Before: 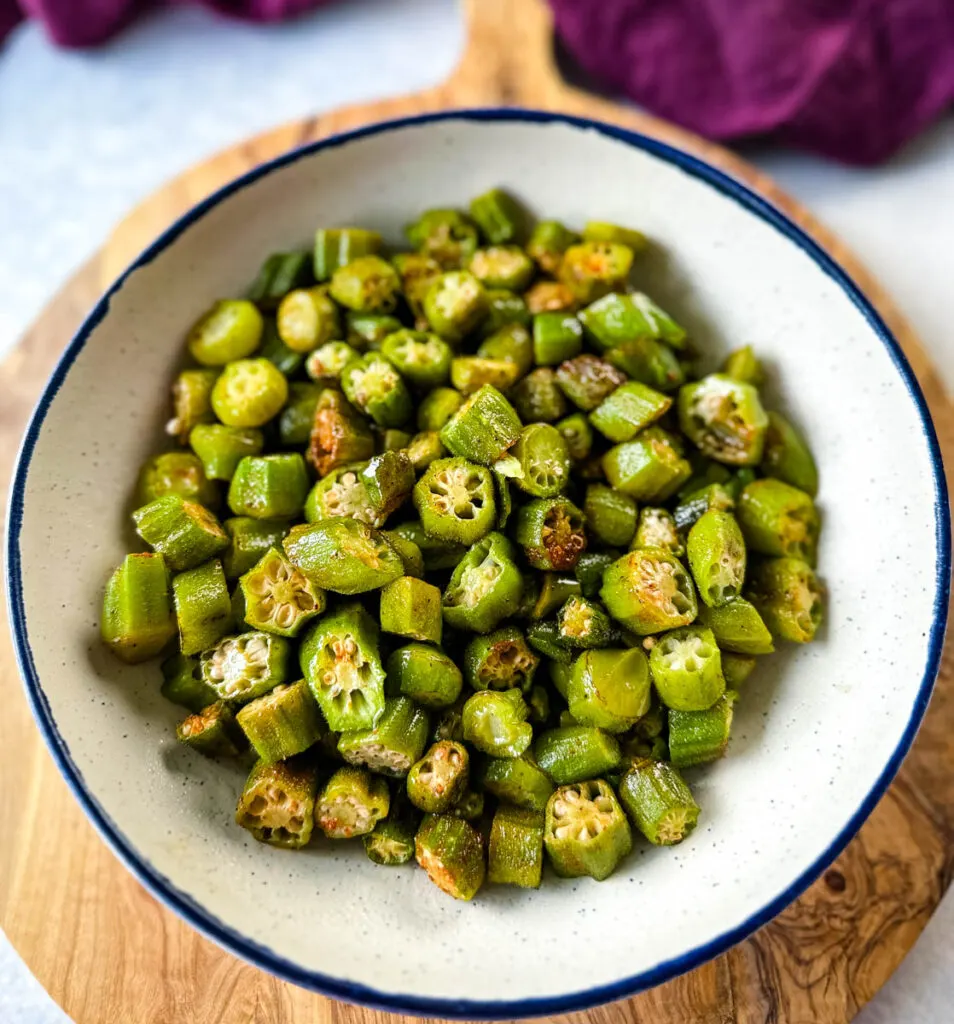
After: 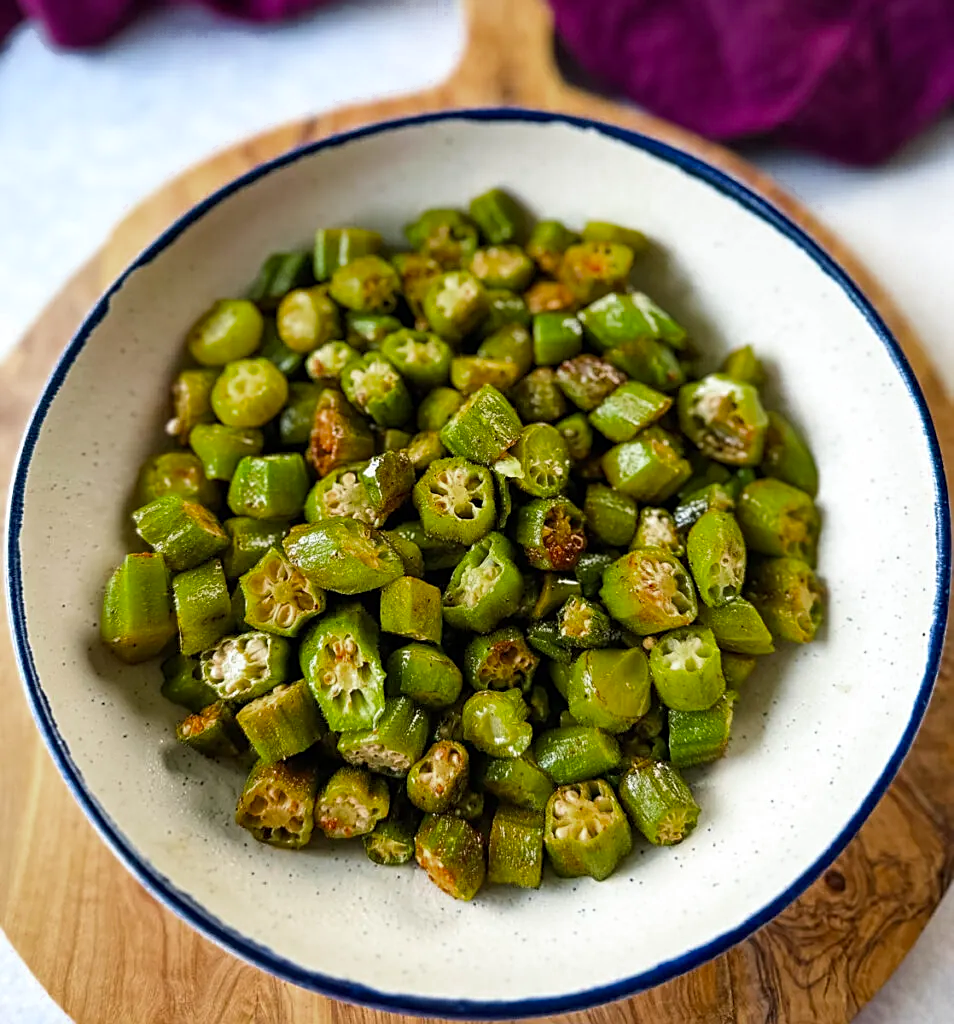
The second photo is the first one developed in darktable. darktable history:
tone curve: curves: ch0 [(0, 0) (0.003, 0.003) (0.011, 0.011) (0.025, 0.026) (0.044, 0.046) (0.069, 0.072) (0.1, 0.103) (0.136, 0.141) (0.177, 0.184) (0.224, 0.233) (0.277, 0.287) (0.335, 0.348) (0.399, 0.414) (0.468, 0.486) (0.543, 0.563) (0.623, 0.647) (0.709, 0.736) (0.801, 0.831) (0.898, 0.92) (1, 1)]
sharpen: on, module defaults
color zones: curves: ch0 [(0.27, 0.396) (0.563, 0.504) (0.75, 0.5) (0.787, 0.307)]
